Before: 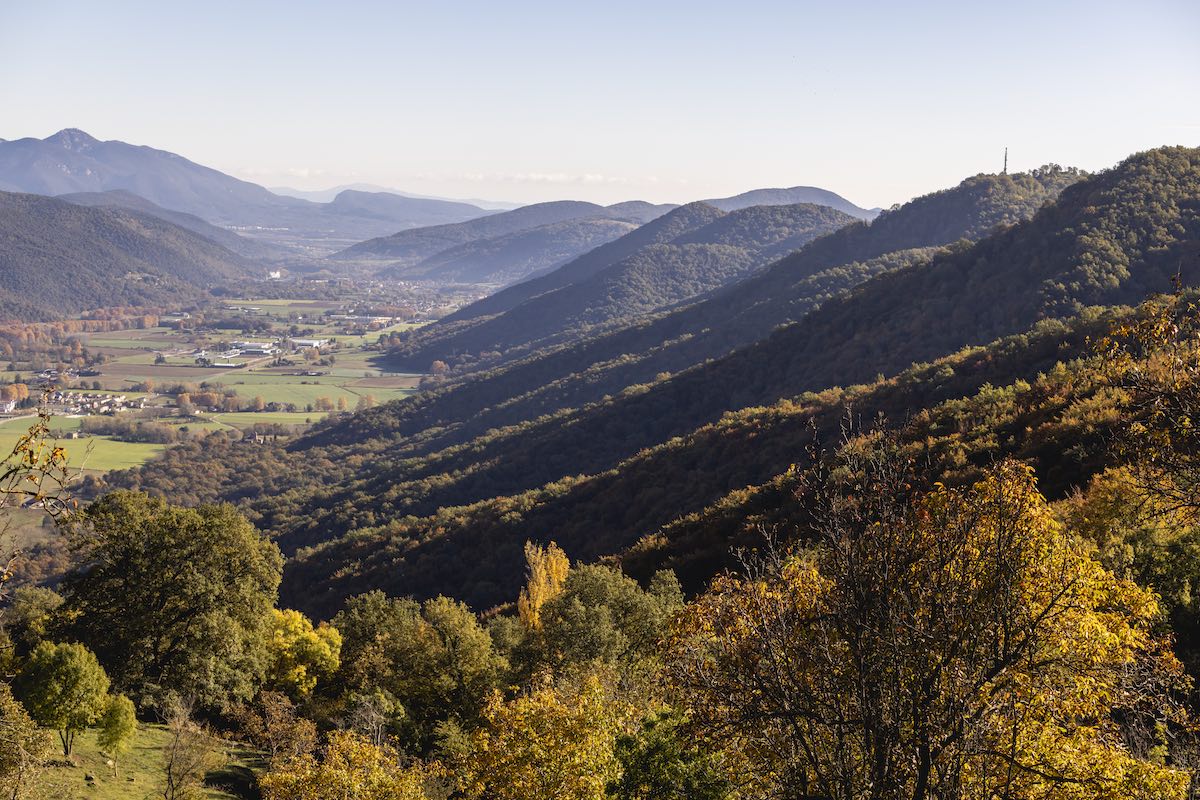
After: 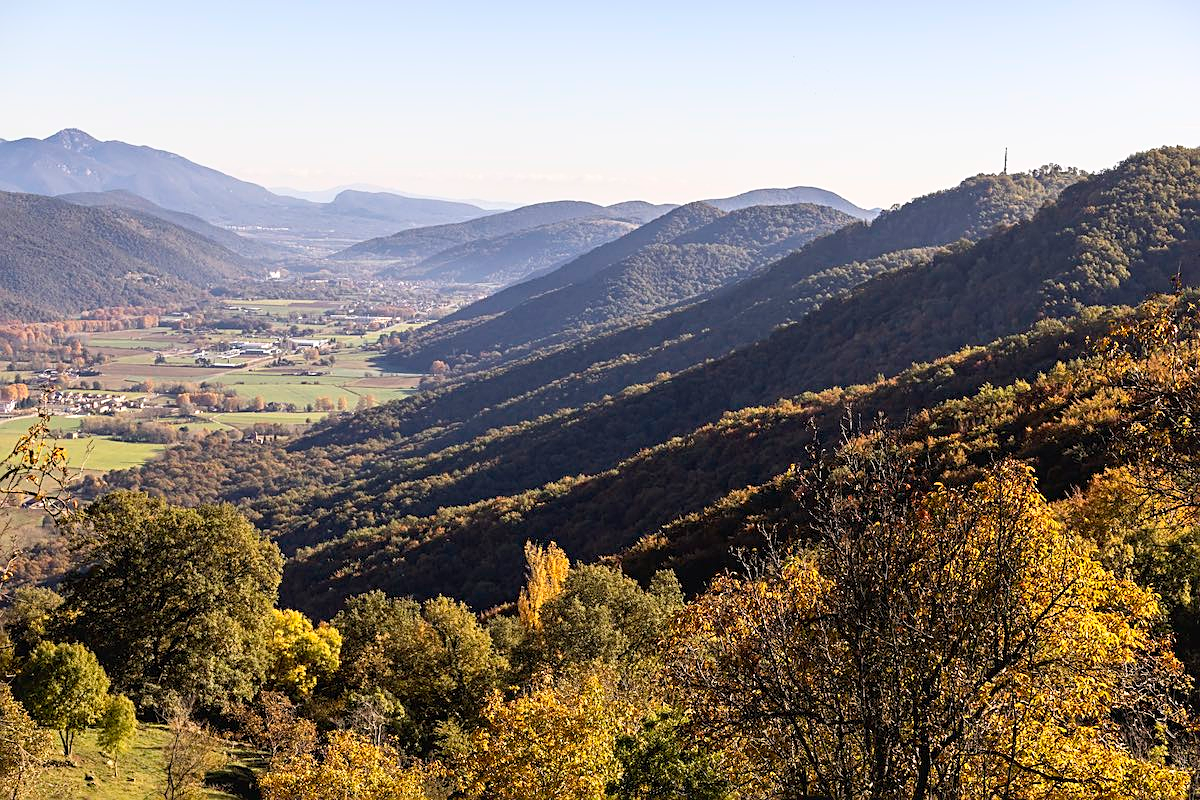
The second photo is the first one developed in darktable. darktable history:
sharpen: on, module defaults
base curve: curves: ch0 [(0, 0) (0.666, 0.806) (1, 1)]
